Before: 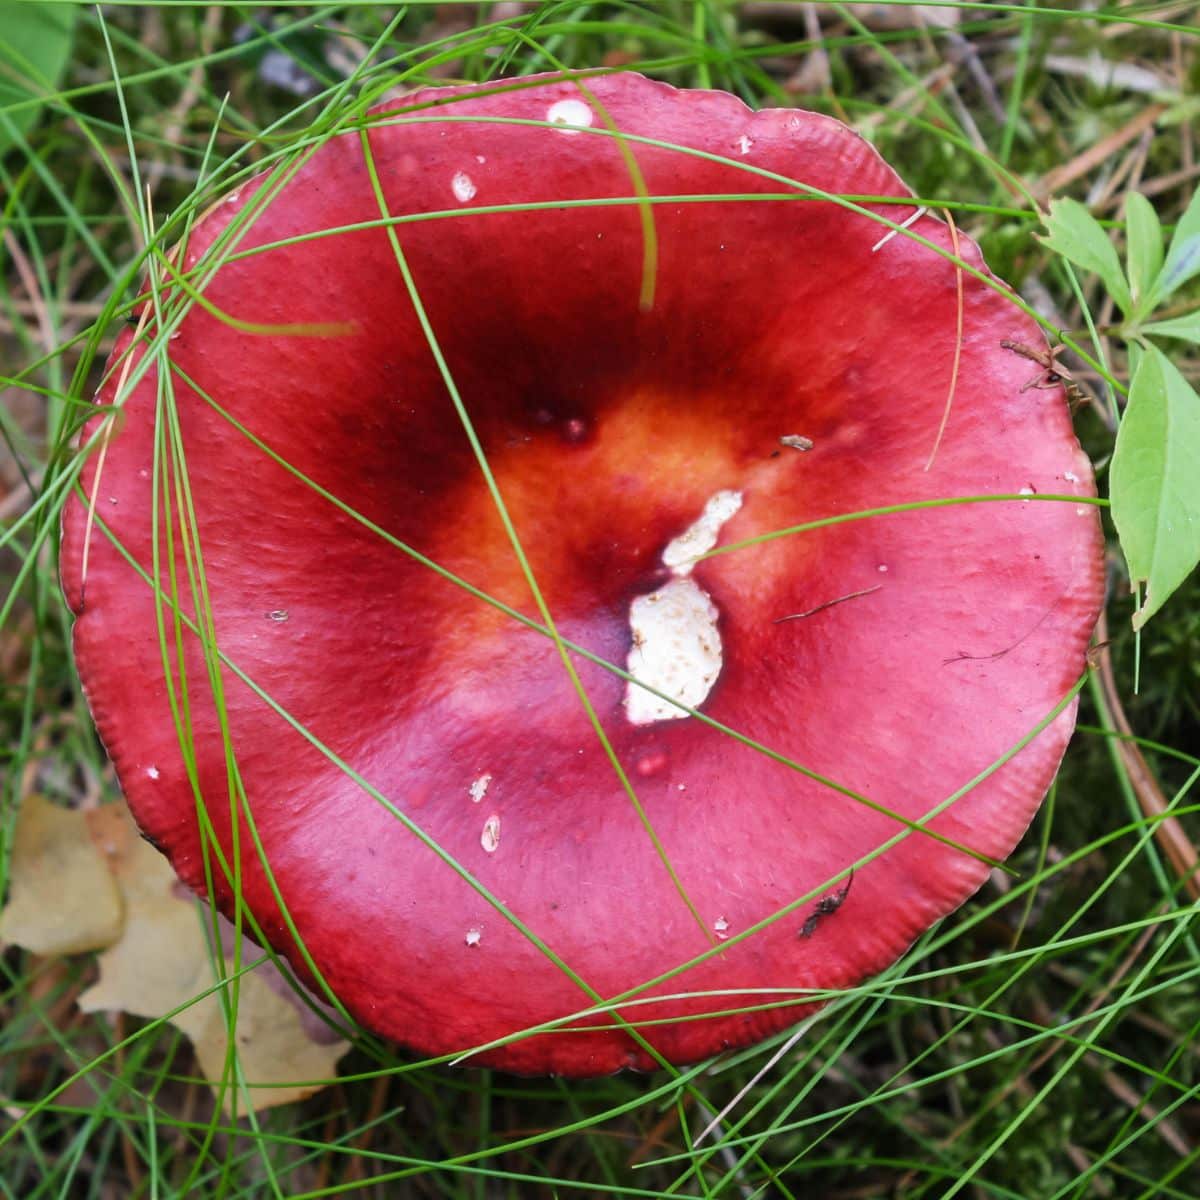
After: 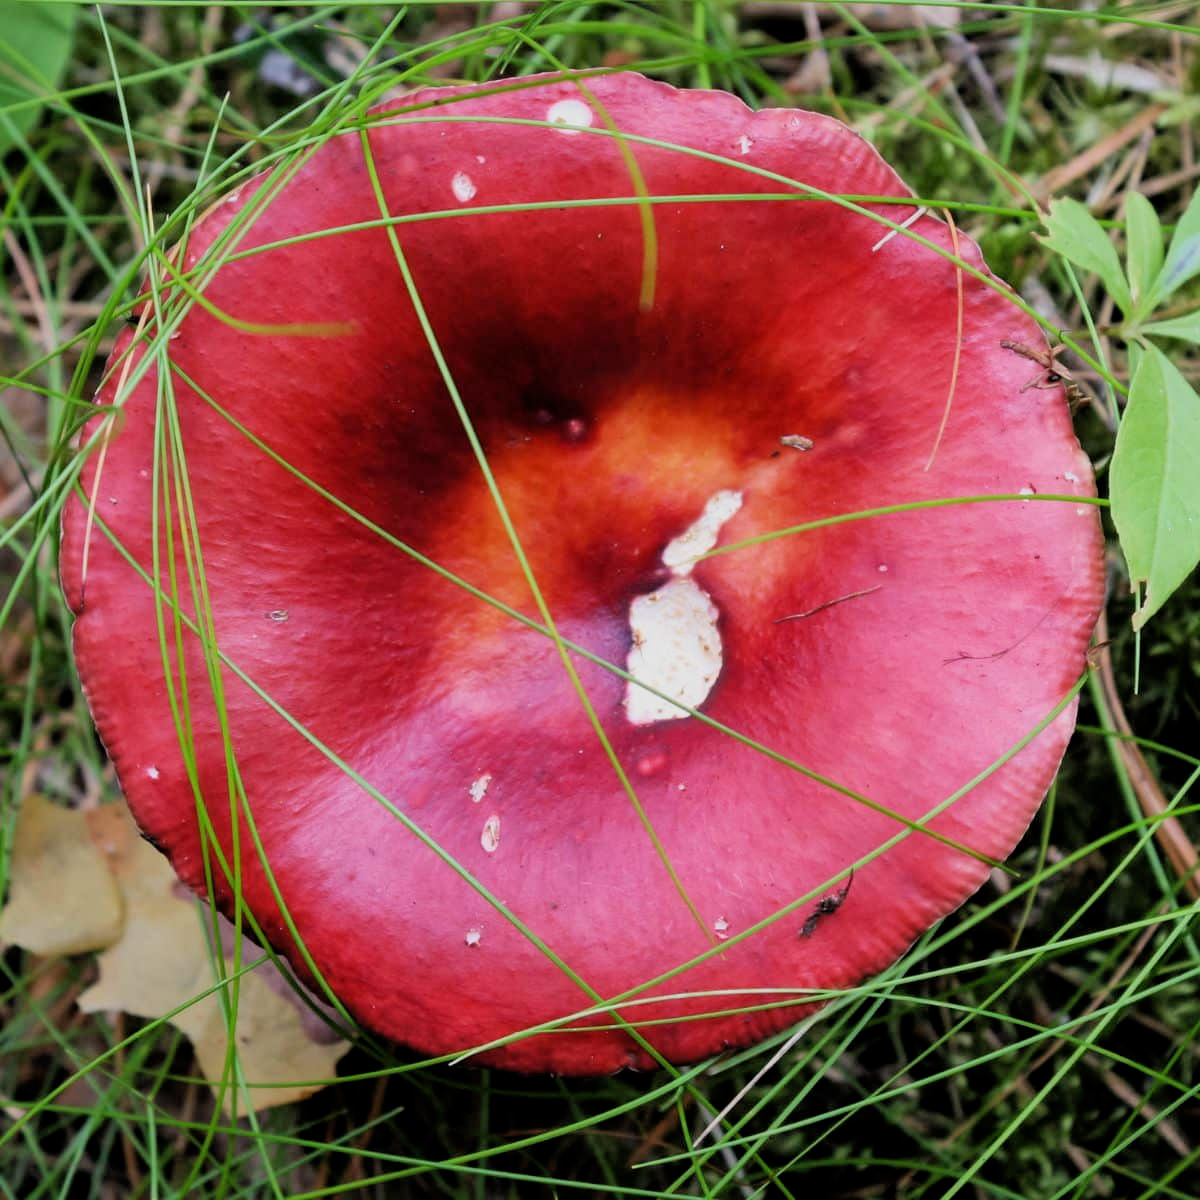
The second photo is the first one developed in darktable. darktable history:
filmic rgb: black relative exposure -7.71 EV, white relative exposure 4.43 EV, target black luminance 0%, hardness 3.75, latitude 50.71%, contrast 1.073, highlights saturation mix 8.98%, shadows ↔ highlights balance -0.241%, add noise in highlights 0.002, color science v3 (2019), use custom middle-gray values true, contrast in highlights soft
shadows and highlights: shadows 11.42, white point adjustment 1.34, soften with gaussian
